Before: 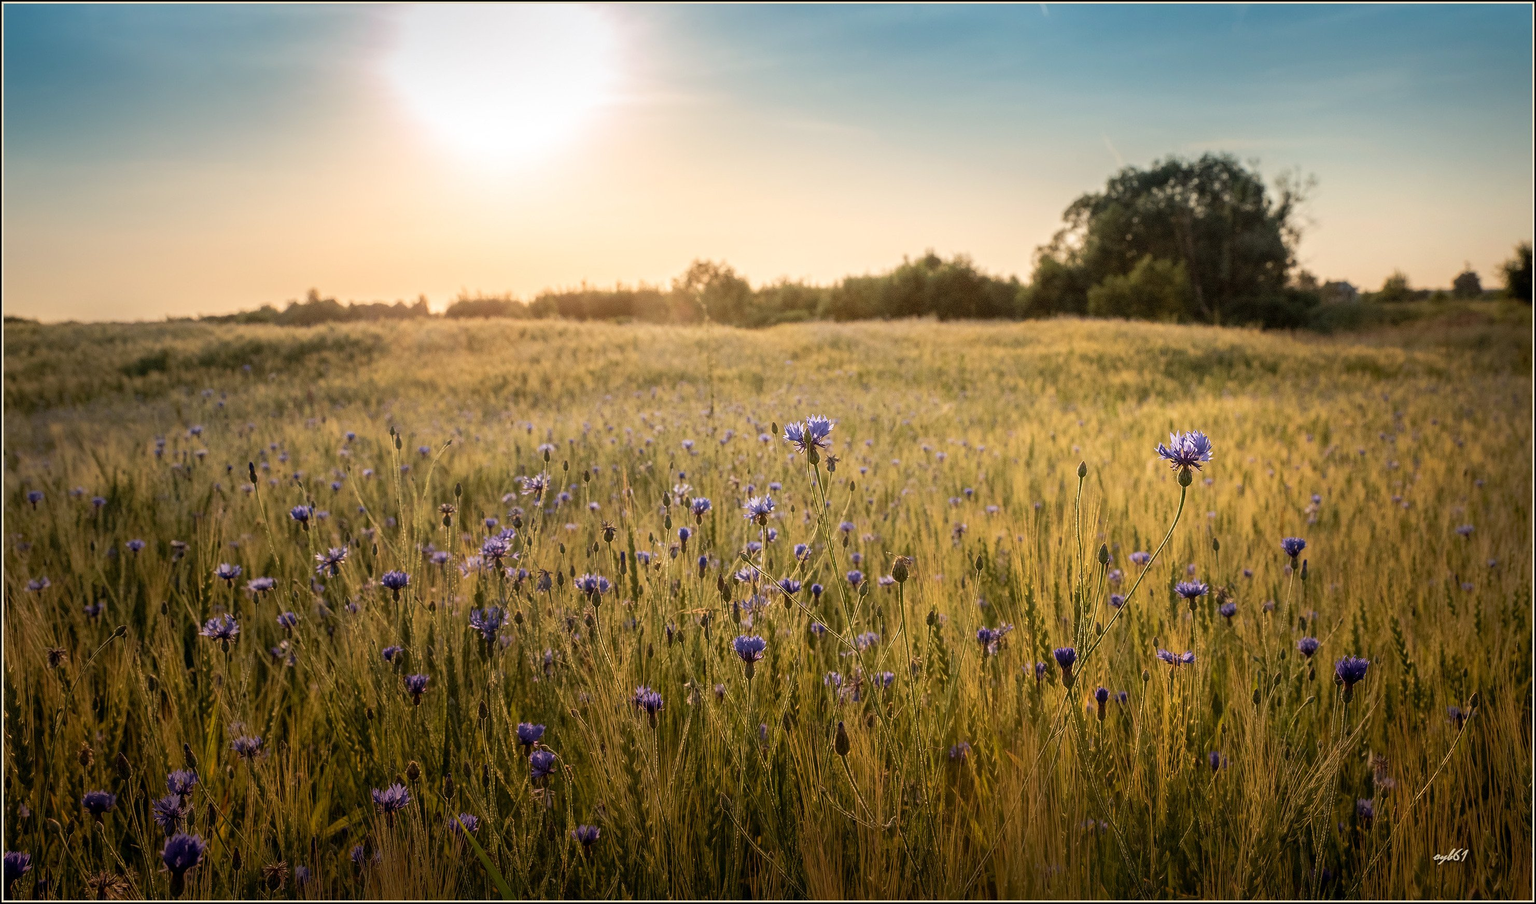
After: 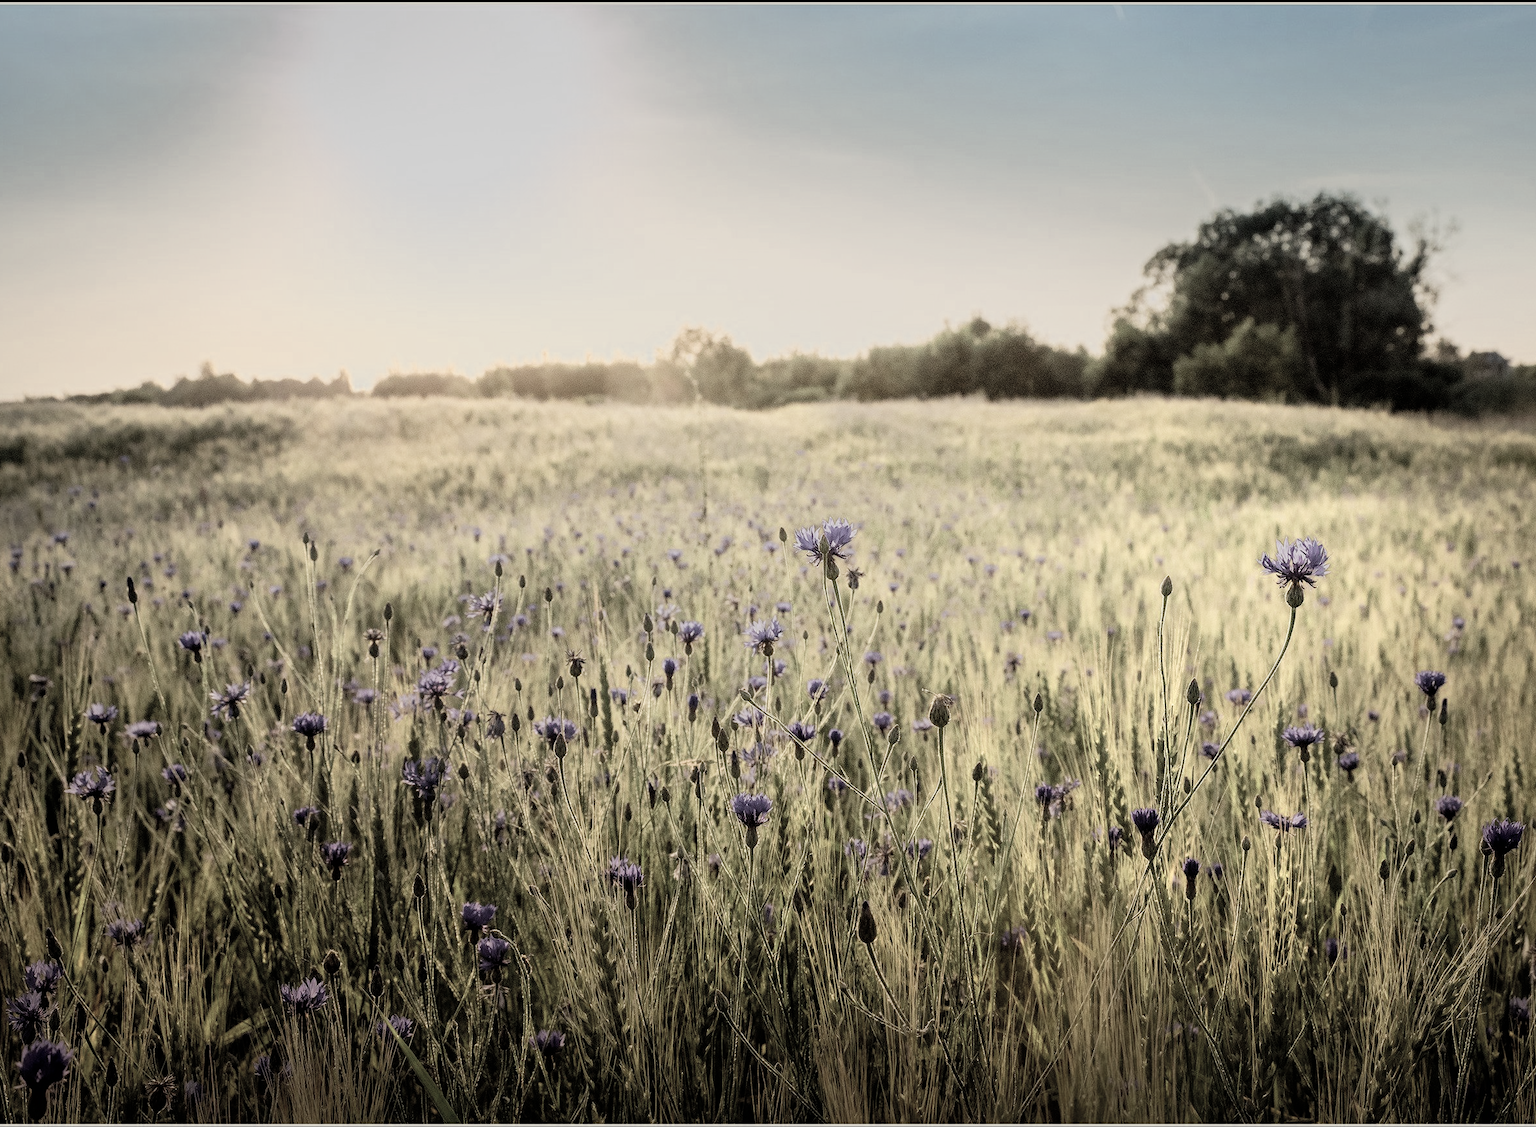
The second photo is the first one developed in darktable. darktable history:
crop and rotate: left 9.615%, right 10.21%
exposure: exposure 0.084 EV, compensate highlight preservation false
filmic rgb: black relative exposure -7.14 EV, white relative exposure 5.34 EV, hardness 3.03
color zones: curves: ch0 [(0.25, 0.667) (0.758, 0.368)]; ch1 [(0.215, 0.245) (0.761, 0.373)]; ch2 [(0.247, 0.554) (0.761, 0.436)]
